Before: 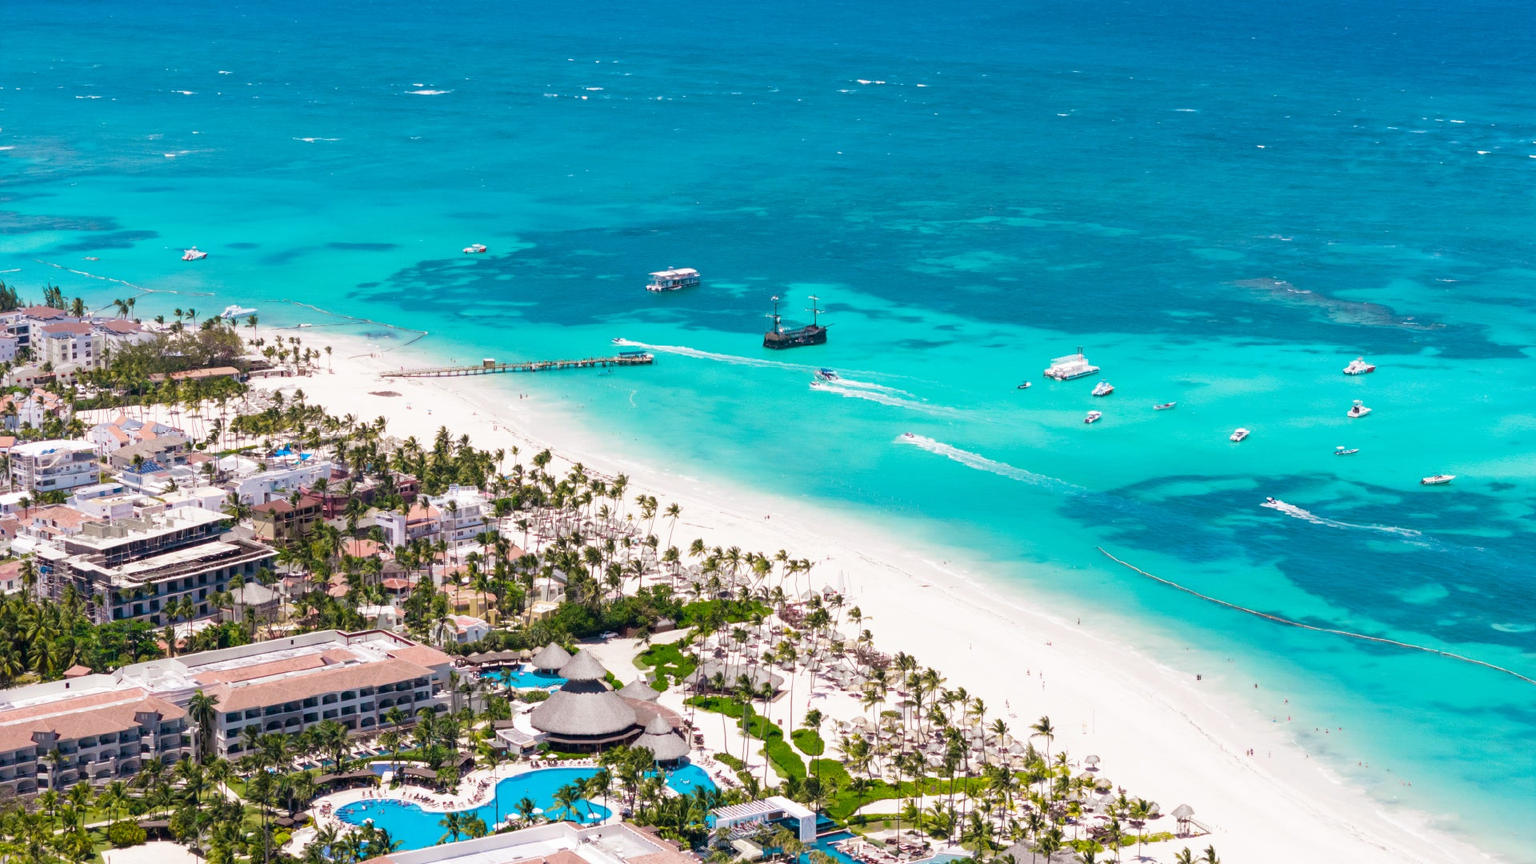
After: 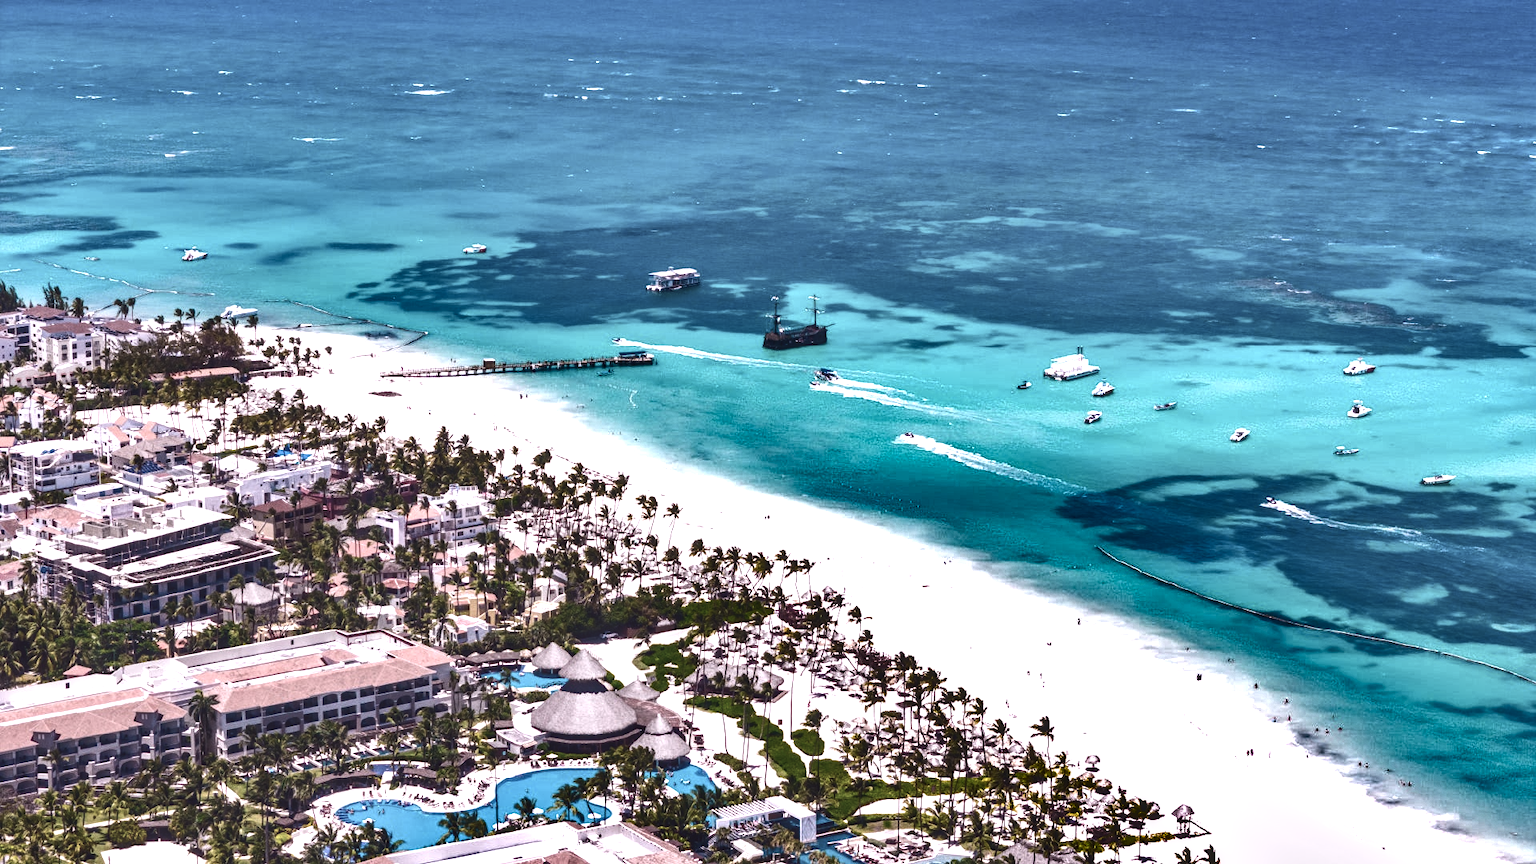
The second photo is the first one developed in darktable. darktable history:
tone curve: curves: ch0 [(0, 0.142) (0.384, 0.314) (0.752, 0.711) (0.991, 0.95)]; ch1 [(0.006, 0.129) (0.346, 0.384) (1, 1)]; ch2 [(0.003, 0.057) (0.261, 0.248) (1, 1)], color space Lab, independent channels
local contrast: detail 142%
basic adjustments: exposure 0.32 EV, contrast 0.15, saturation -0.26, vibrance -0.34
shadows and highlights: shadows 24.5, highlights -78.15, soften with gaussian
